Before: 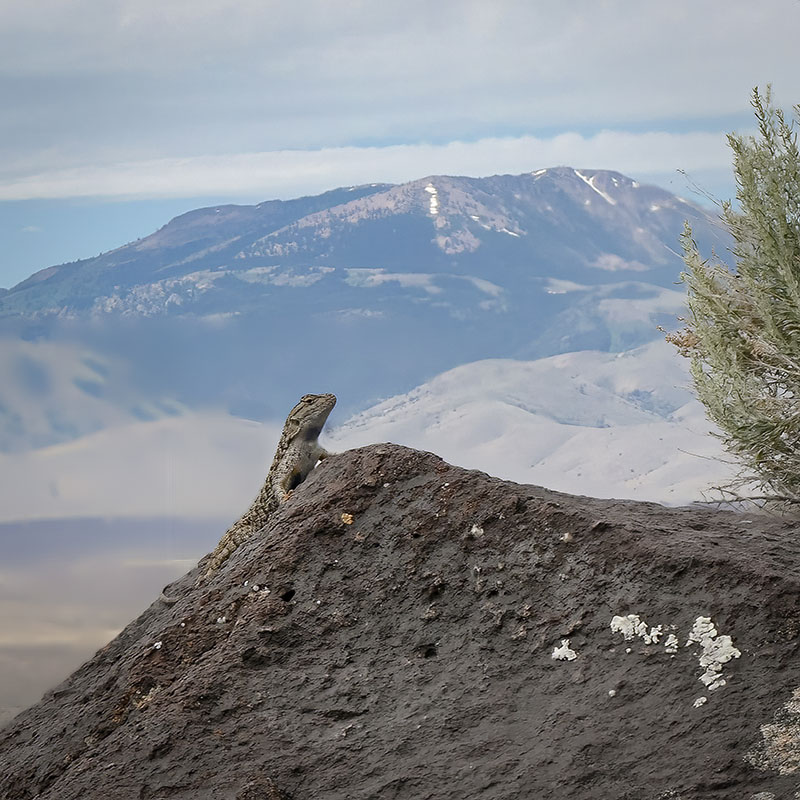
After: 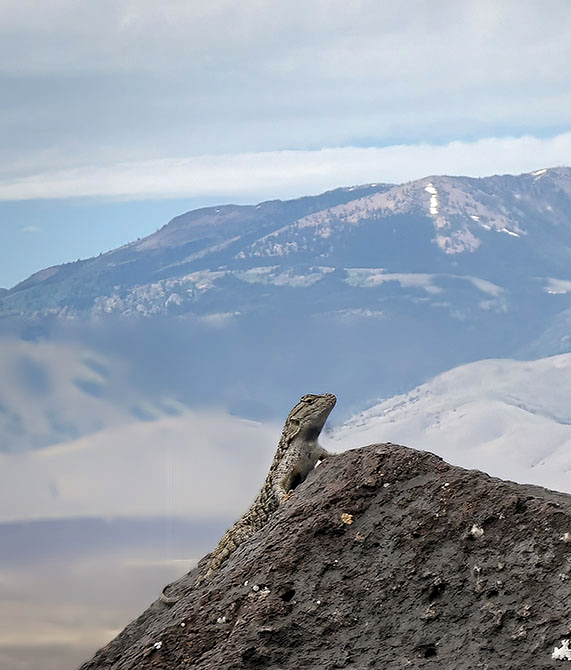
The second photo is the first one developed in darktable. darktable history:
levels: levels [0.062, 0.494, 0.925]
crop: right 28.506%, bottom 16.179%
